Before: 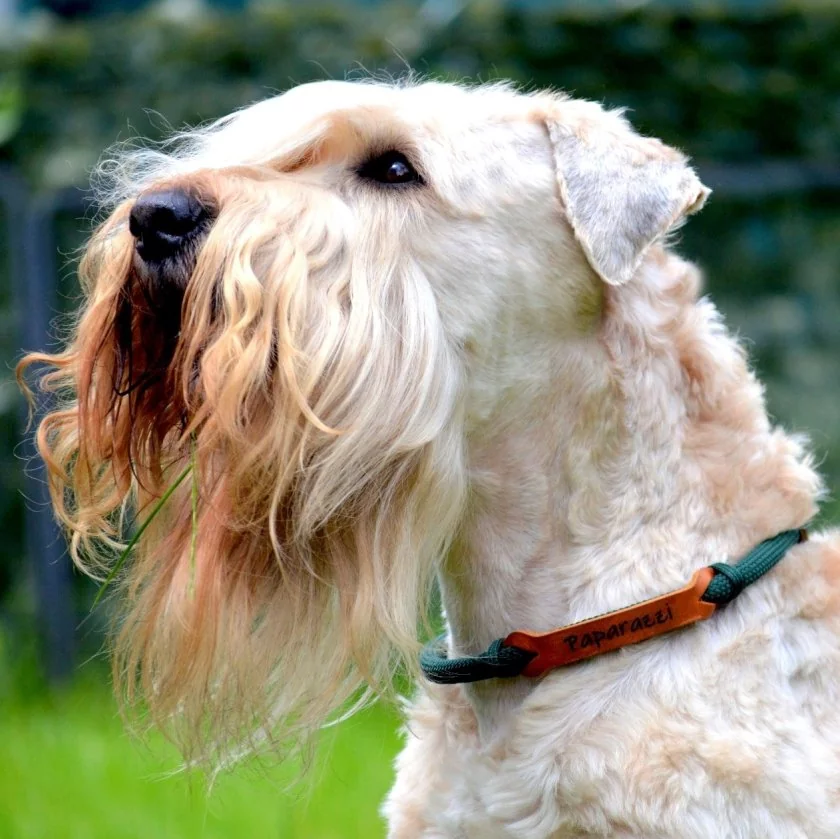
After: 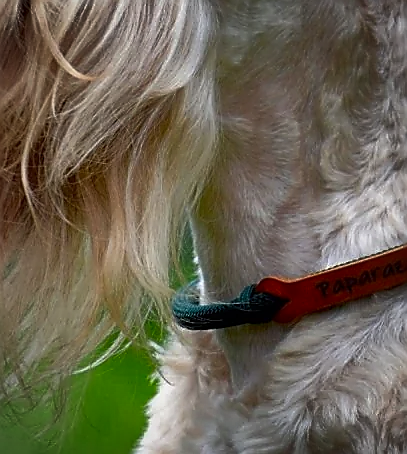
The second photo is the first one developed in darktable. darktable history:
crop: left 29.564%, top 42.272%, right 21.272%, bottom 3.51%
sharpen: radius 1.365, amount 1.242, threshold 0.745
shadows and highlights: radius 123.89, shadows 99.59, white point adjustment -3.06, highlights -98.66, soften with gaussian
vignetting: fall-off start 72.27%, fall-off radius 107.49%, width/height ratio 0.728
